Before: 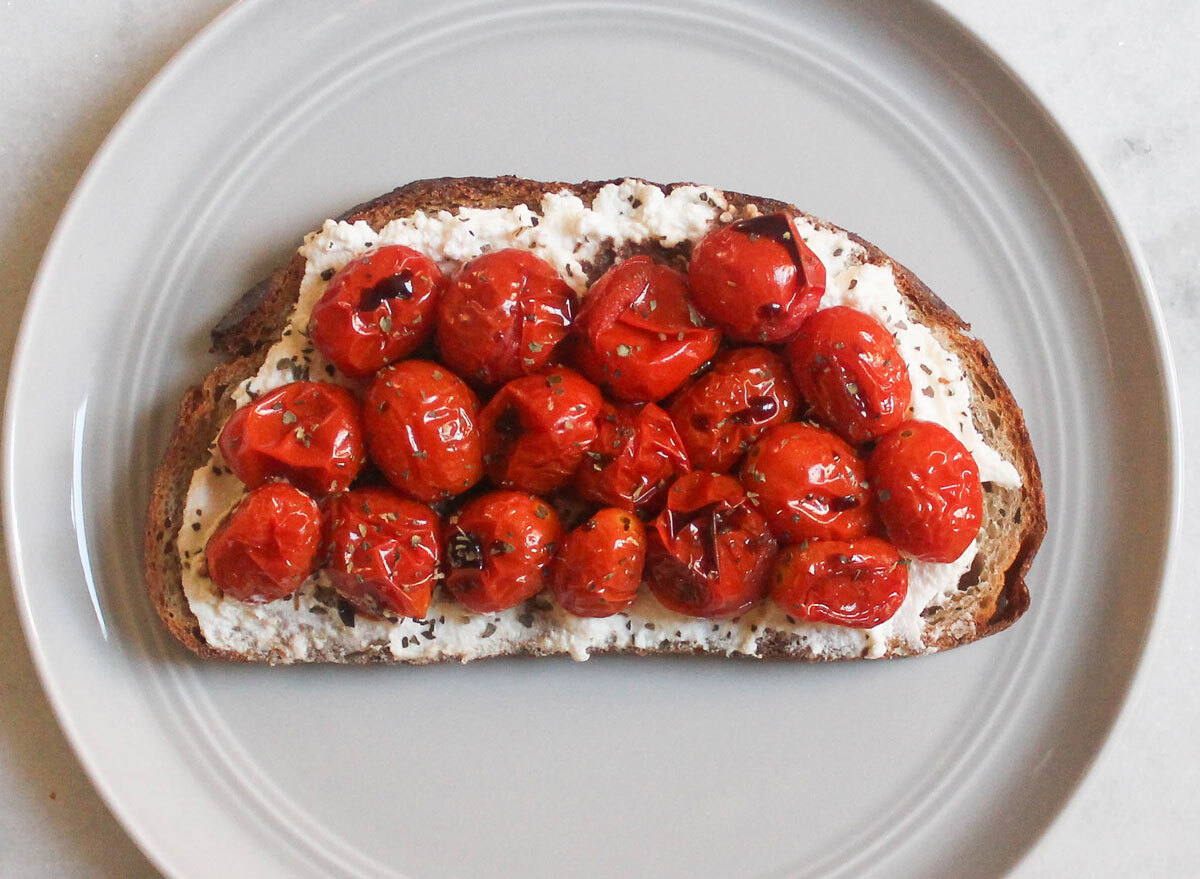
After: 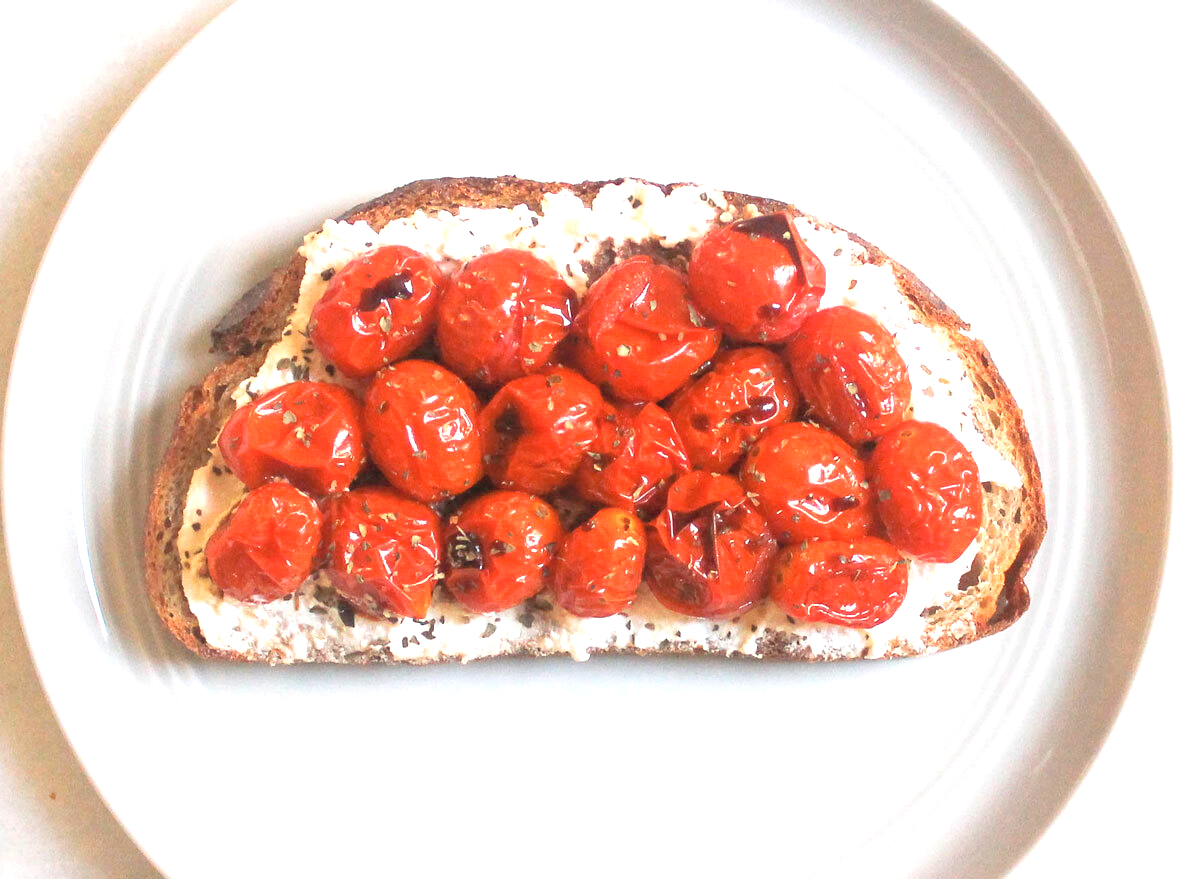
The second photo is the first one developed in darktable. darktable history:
contrast brightness saturation: brightness 0.15
exposure: black level correction 0.001, exposure 1.05 EV, compensate exposure bias true, compensate highlight preservation false
